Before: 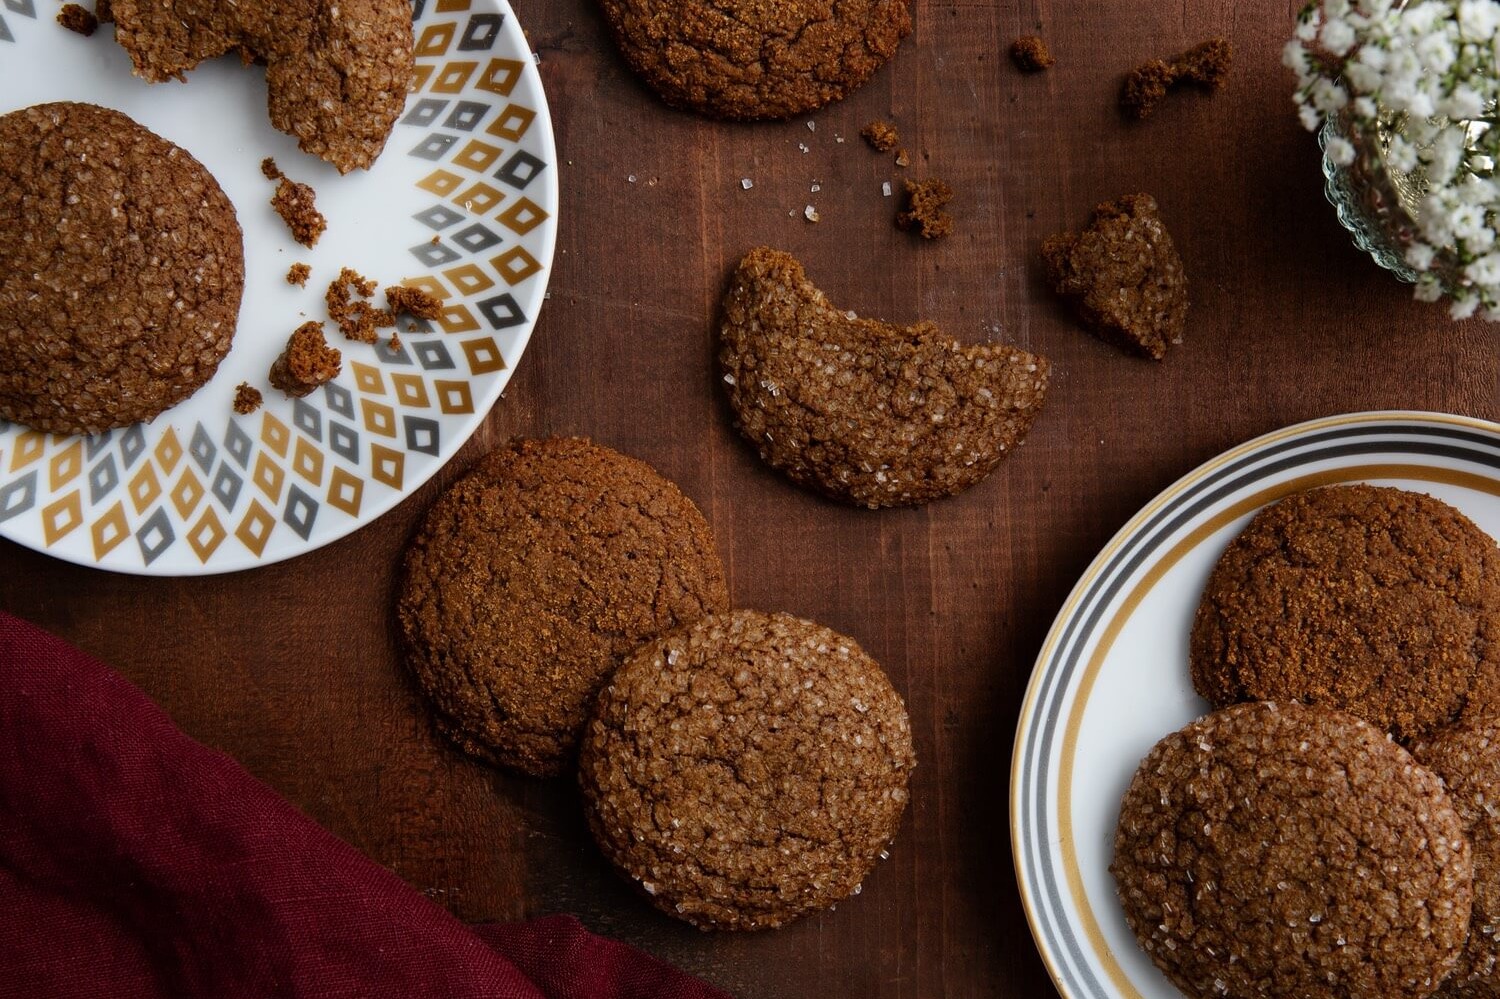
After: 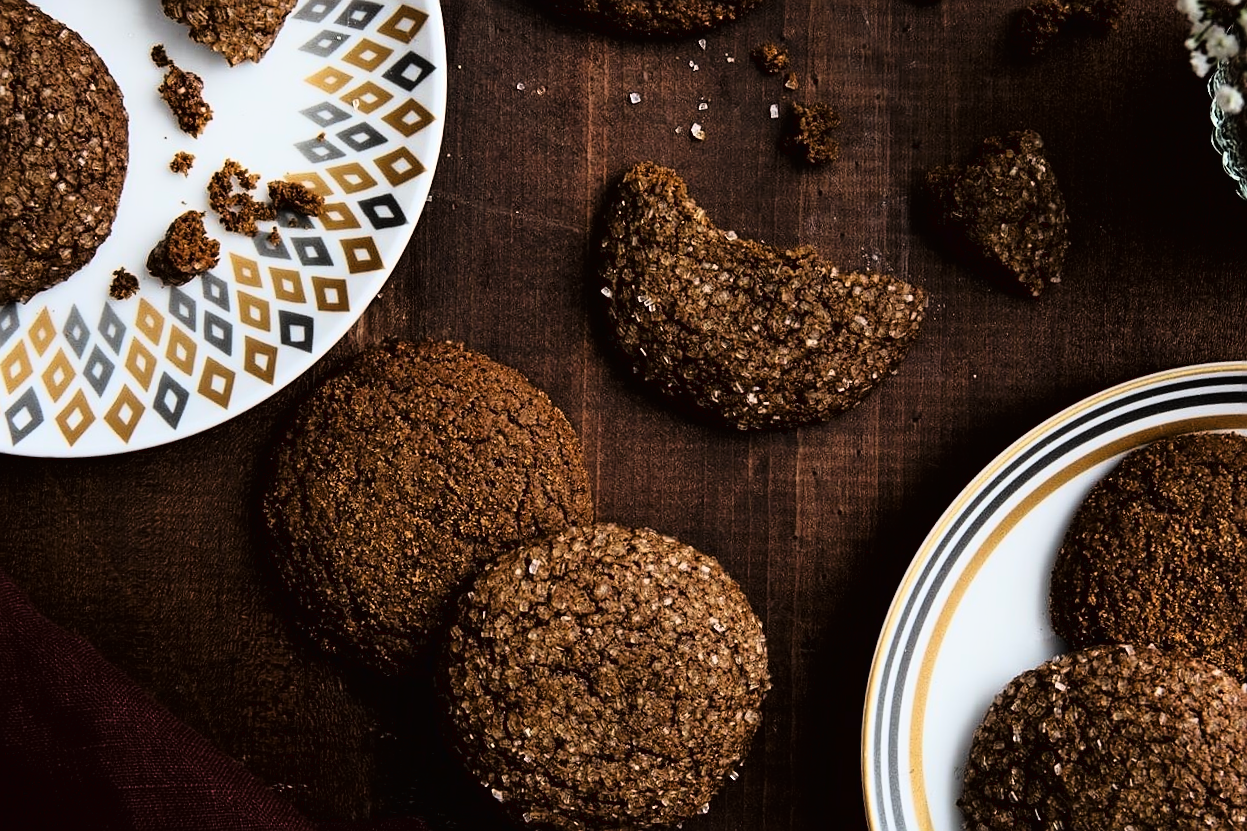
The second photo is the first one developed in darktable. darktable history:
sharpen: on, module defaults
tone curve: curves: ch0 [(0.016, 0.011) (0.094, 0.016) (0.469, 0.508) (0.721, 0.862) (1, 1)], color space Lab, linked channels, preserve colors none
crop and rotate: angle -3.27°, left 5.211%, top 5.211%, right 4.607%, bottom 4.607%
